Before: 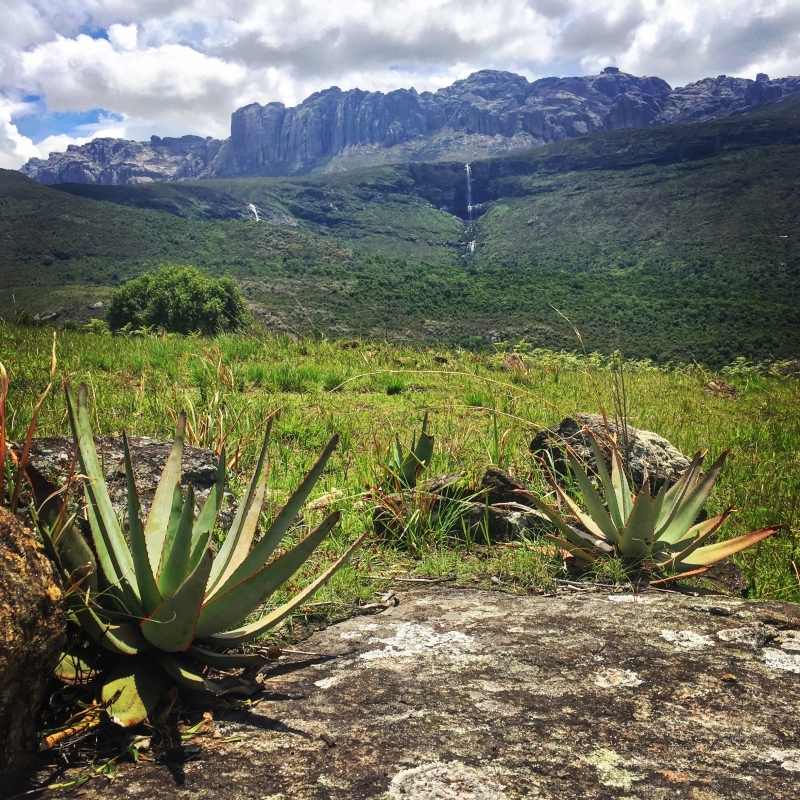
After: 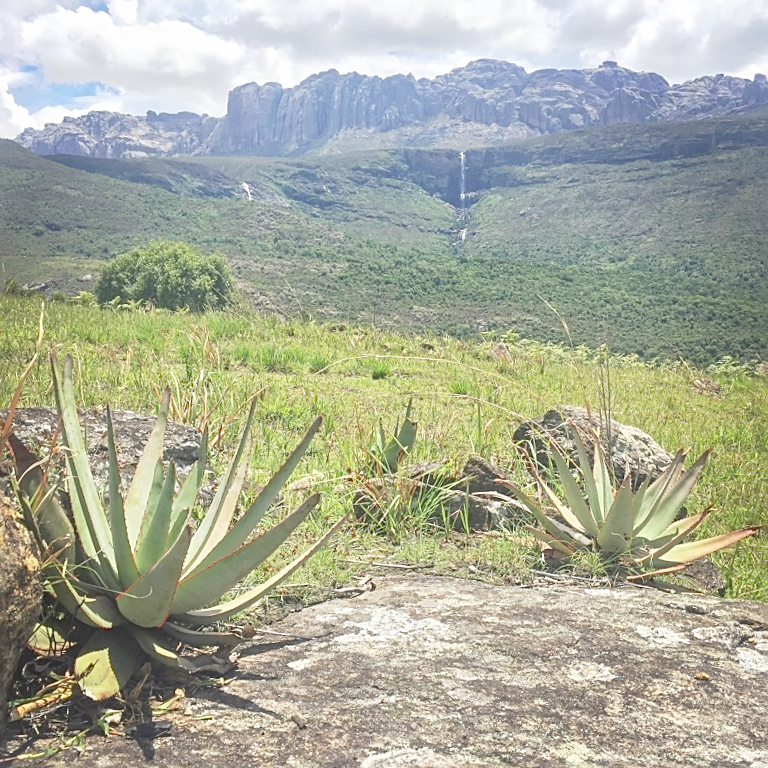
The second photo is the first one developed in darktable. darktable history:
sharpen: on, module defaults
crop and rotate: angle -2.38°
